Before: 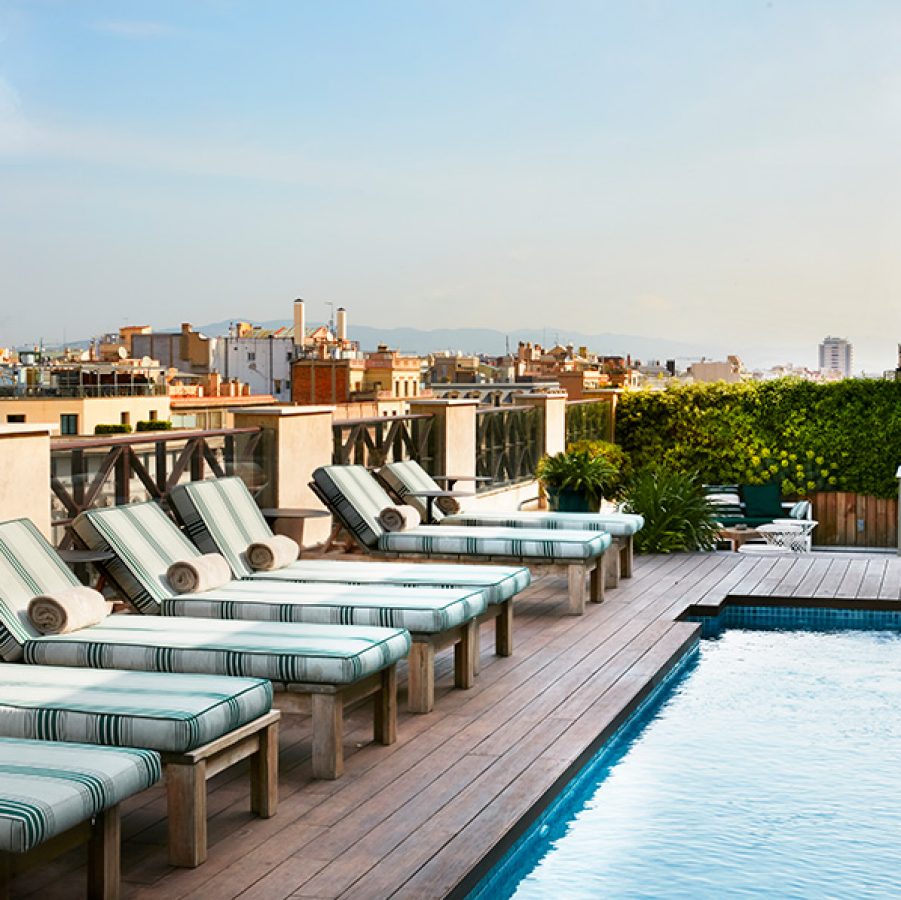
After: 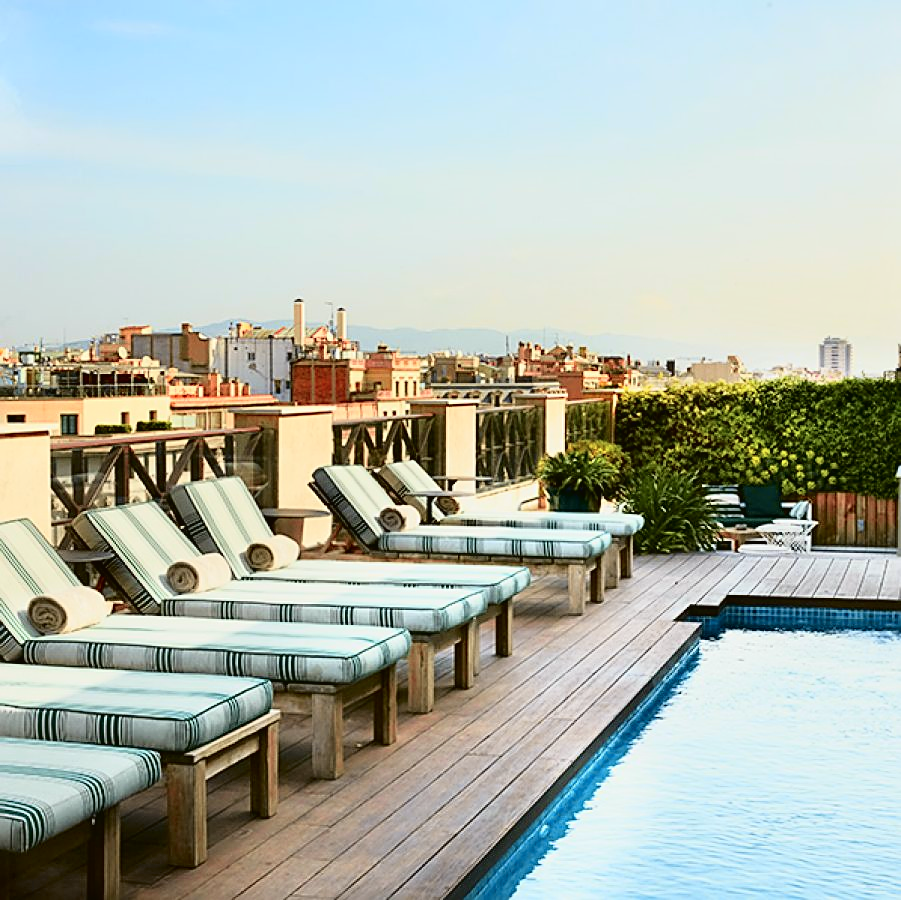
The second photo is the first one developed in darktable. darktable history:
white balance: red 0.978, blue 0.999
sharpen: on, module defaults
tone curve: curves: ch0 [(0, 0.021) (0.049, 0.044) (0.152, 0.14) (0.328, 0.377) (0.473, 0.543) (0.663, 0.734) (0.84, 0.899) (1, 0.969)]; ch1 [(0, 0) (0.302, 0.331) (0.427, 0.433) (0.472, 0.47) (0.502, 0.503) (0.527, 0.524) (0.564, 0.591) (0.602, 0.632) (0.677, 0.701) (0.859, 0.885) (1, 1)]; ch2 [(0, 0) (0.33, 0.301) (0.447, 0.44) (0.487, 0.496) (0.502, 0.516) (0.535, 0.563) (0.565, 0.6) (0.618, 0.629) (1, 1)], color space Lab, independent channels, preserve colors none
